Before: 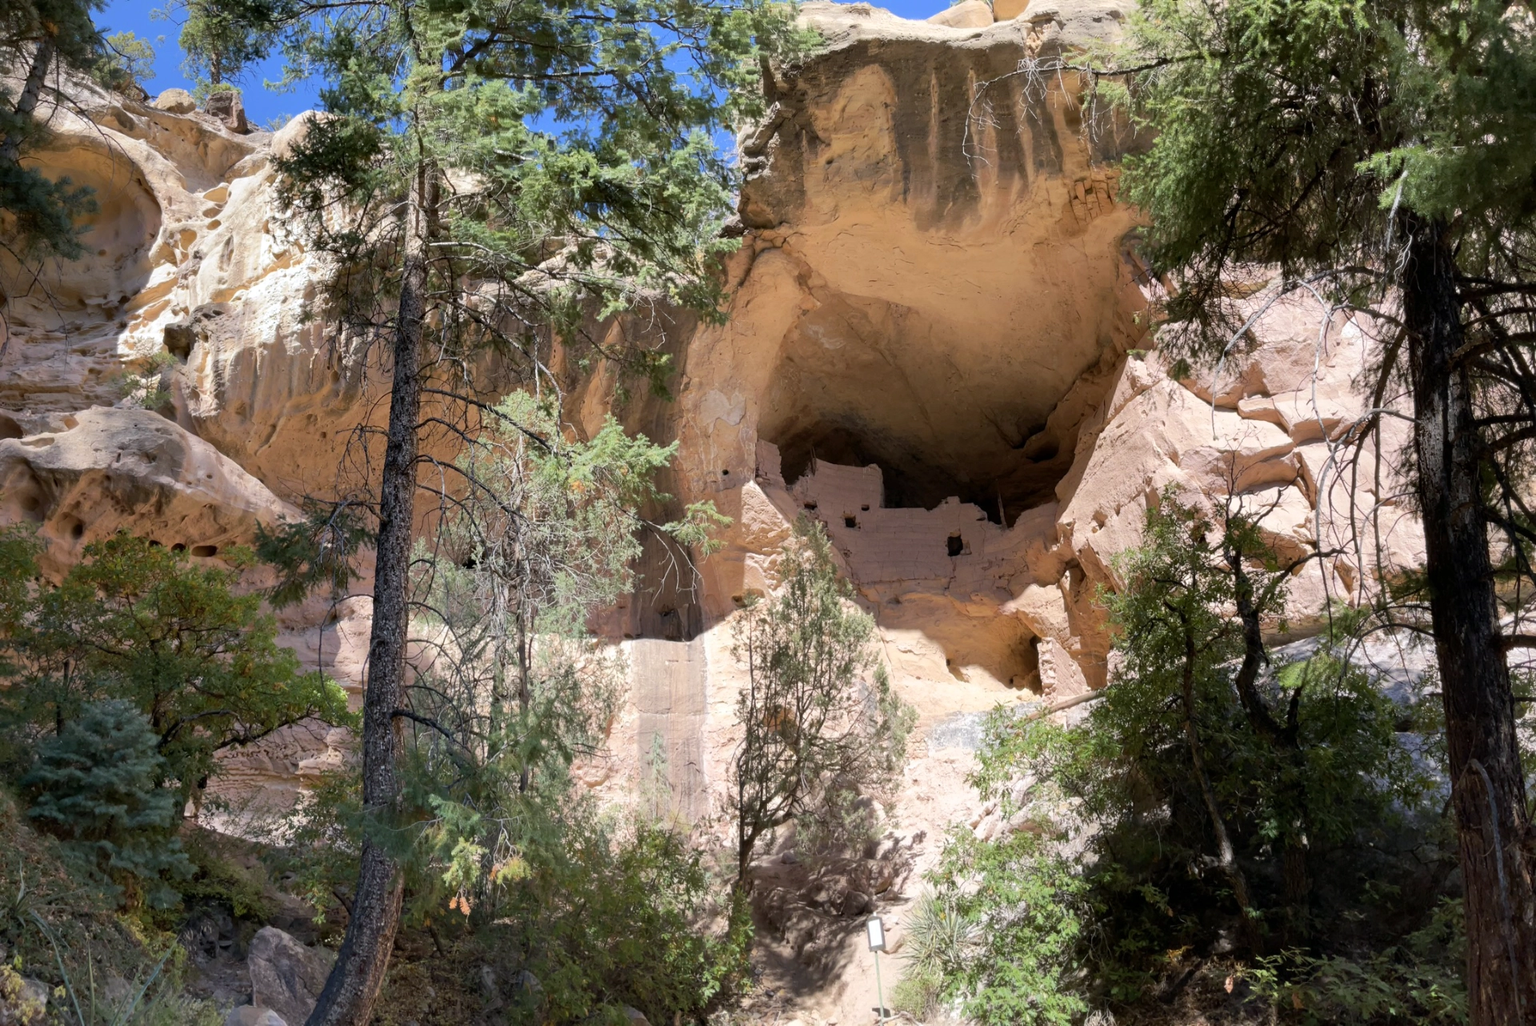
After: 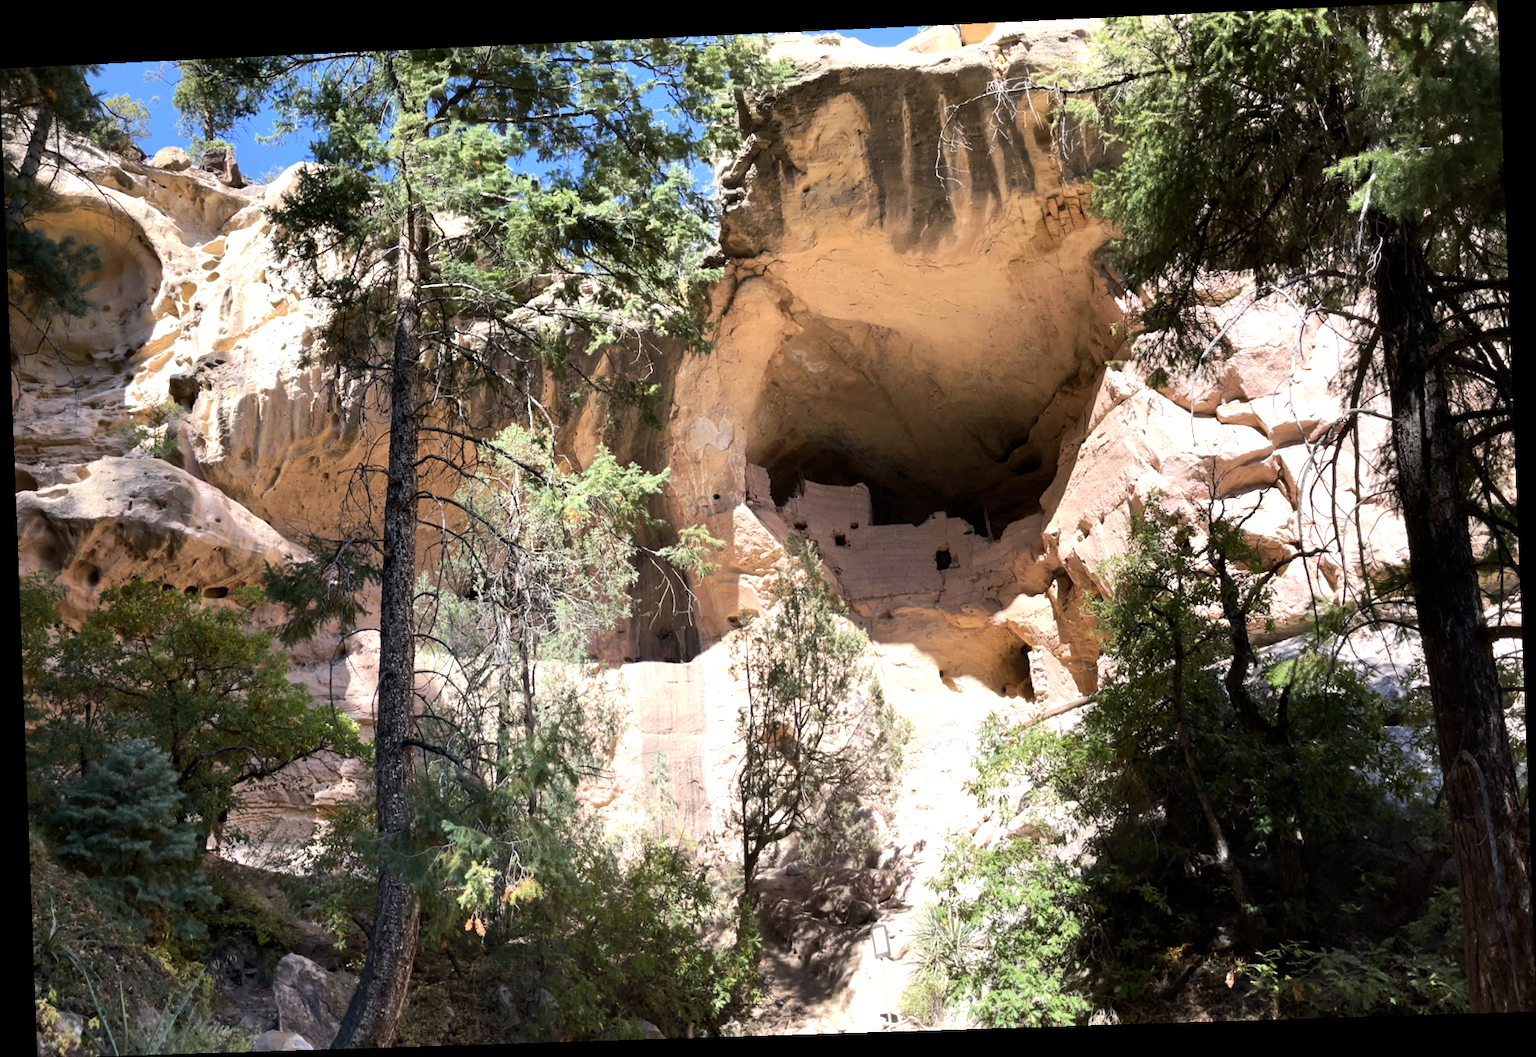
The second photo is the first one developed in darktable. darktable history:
tone equalizer: -8 EV -0.75 EV, -7 EV -0.7 EV, -6 EV -0.6 EV, -5 EV -0.4 EV, -3 EV 0.4 EV, -2 EV 0.6 EV, -1 EV 0.7 EV, +0 EV 0.75 EV, edges refinement/feathering 500, mask exposure compensation -1.57 EV, preserve details no
rotate and perspective: rotation -2.22°, lens shift (horizontal) -0.022, automatic cropping off
